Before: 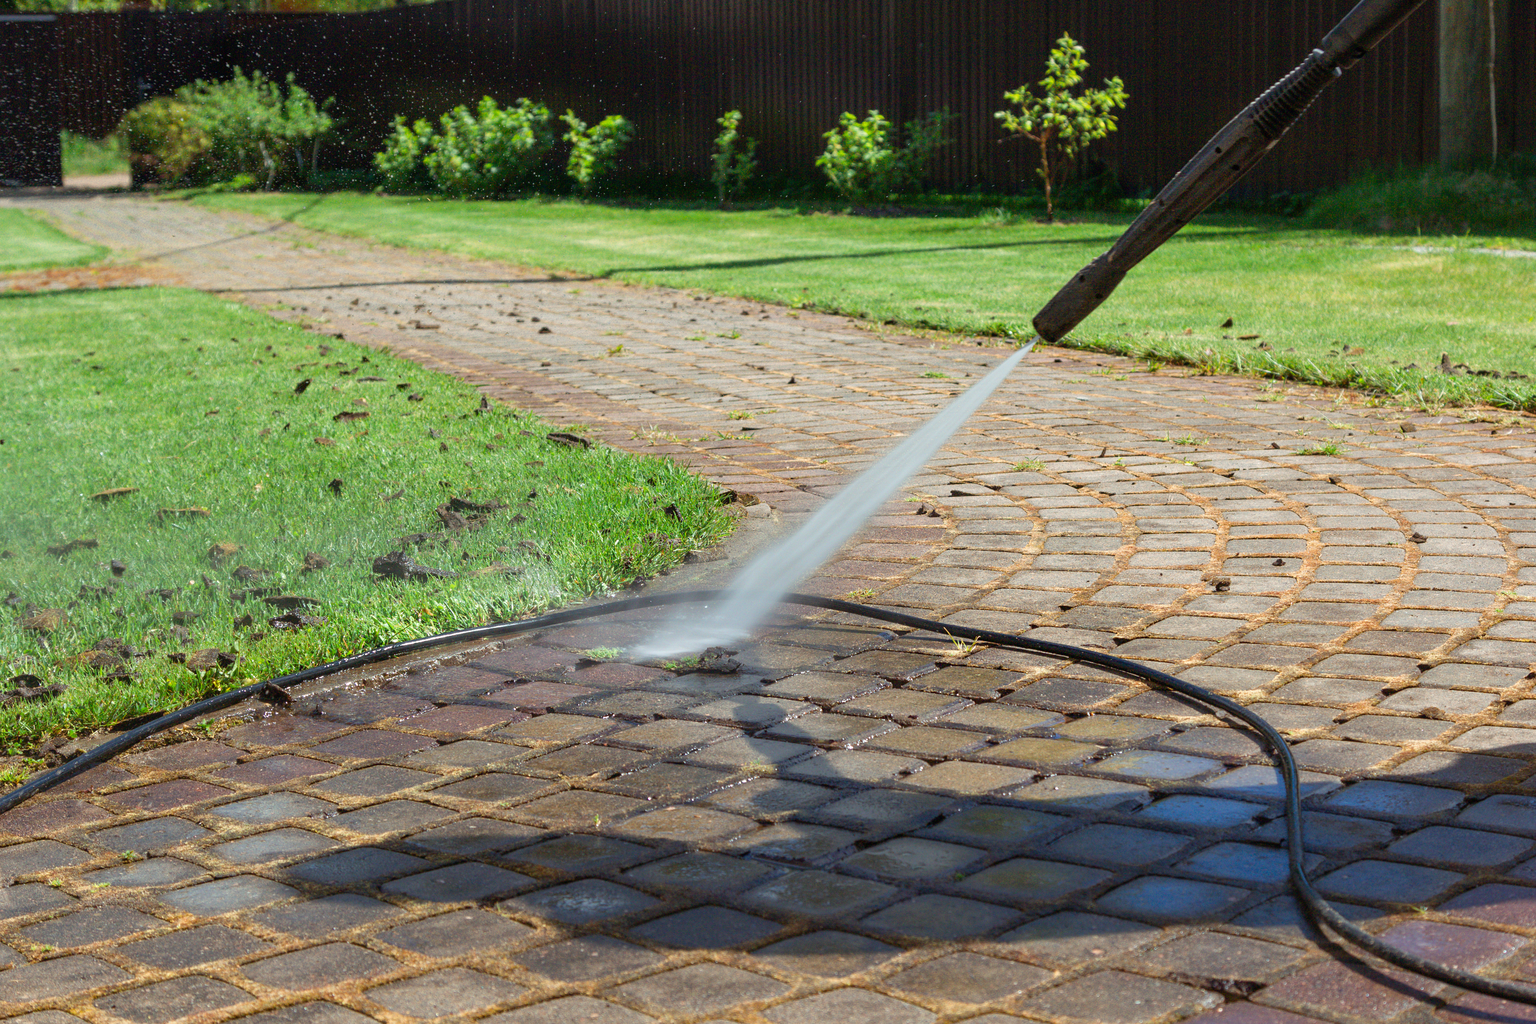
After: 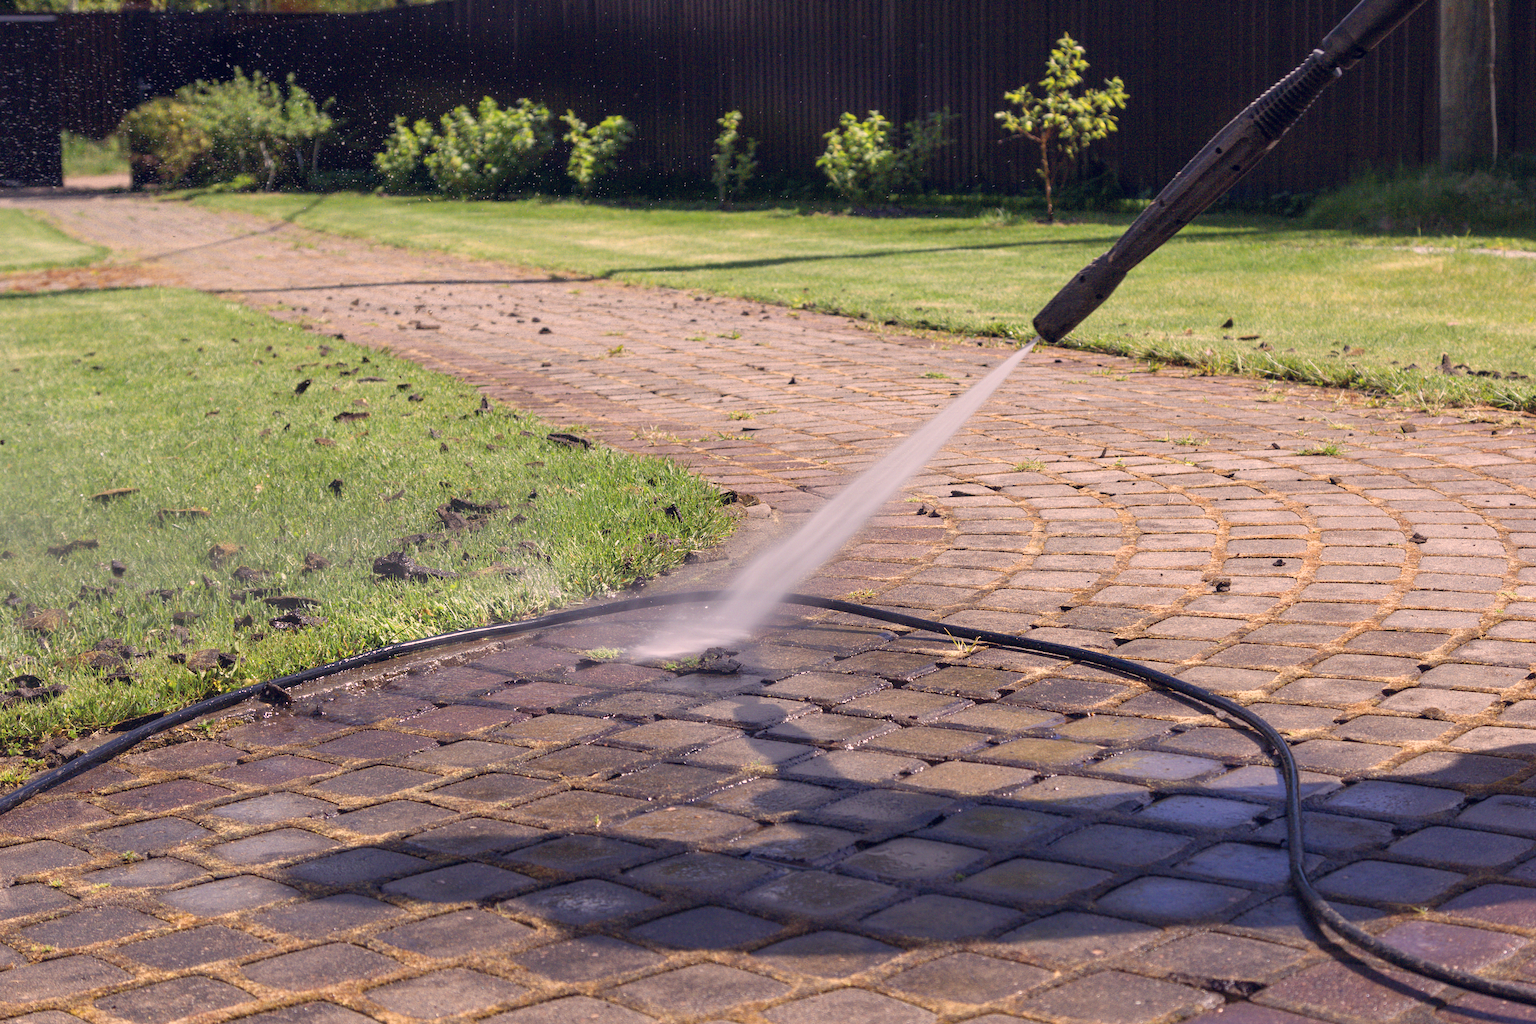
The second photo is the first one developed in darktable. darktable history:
white balance: red 0.967, blue 1.119, emerald 0.756
color correction: highlights a* 19.59, highlights b* 27.49, shadows a* 3.46, shadows b* -17.28, saturation 0.73
